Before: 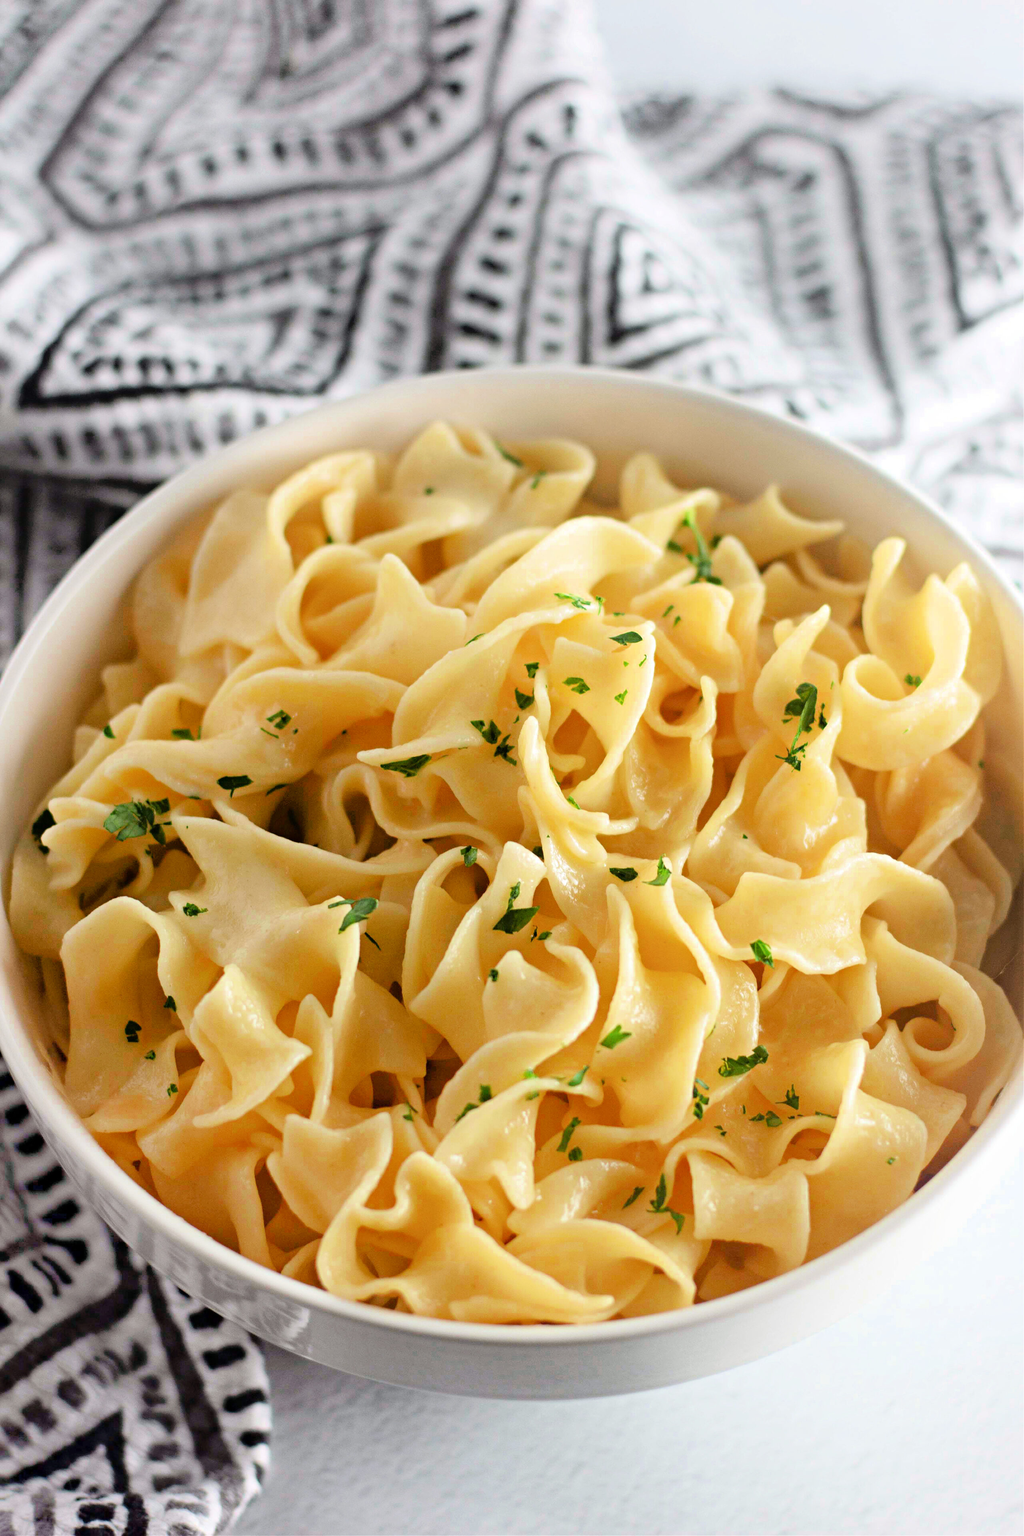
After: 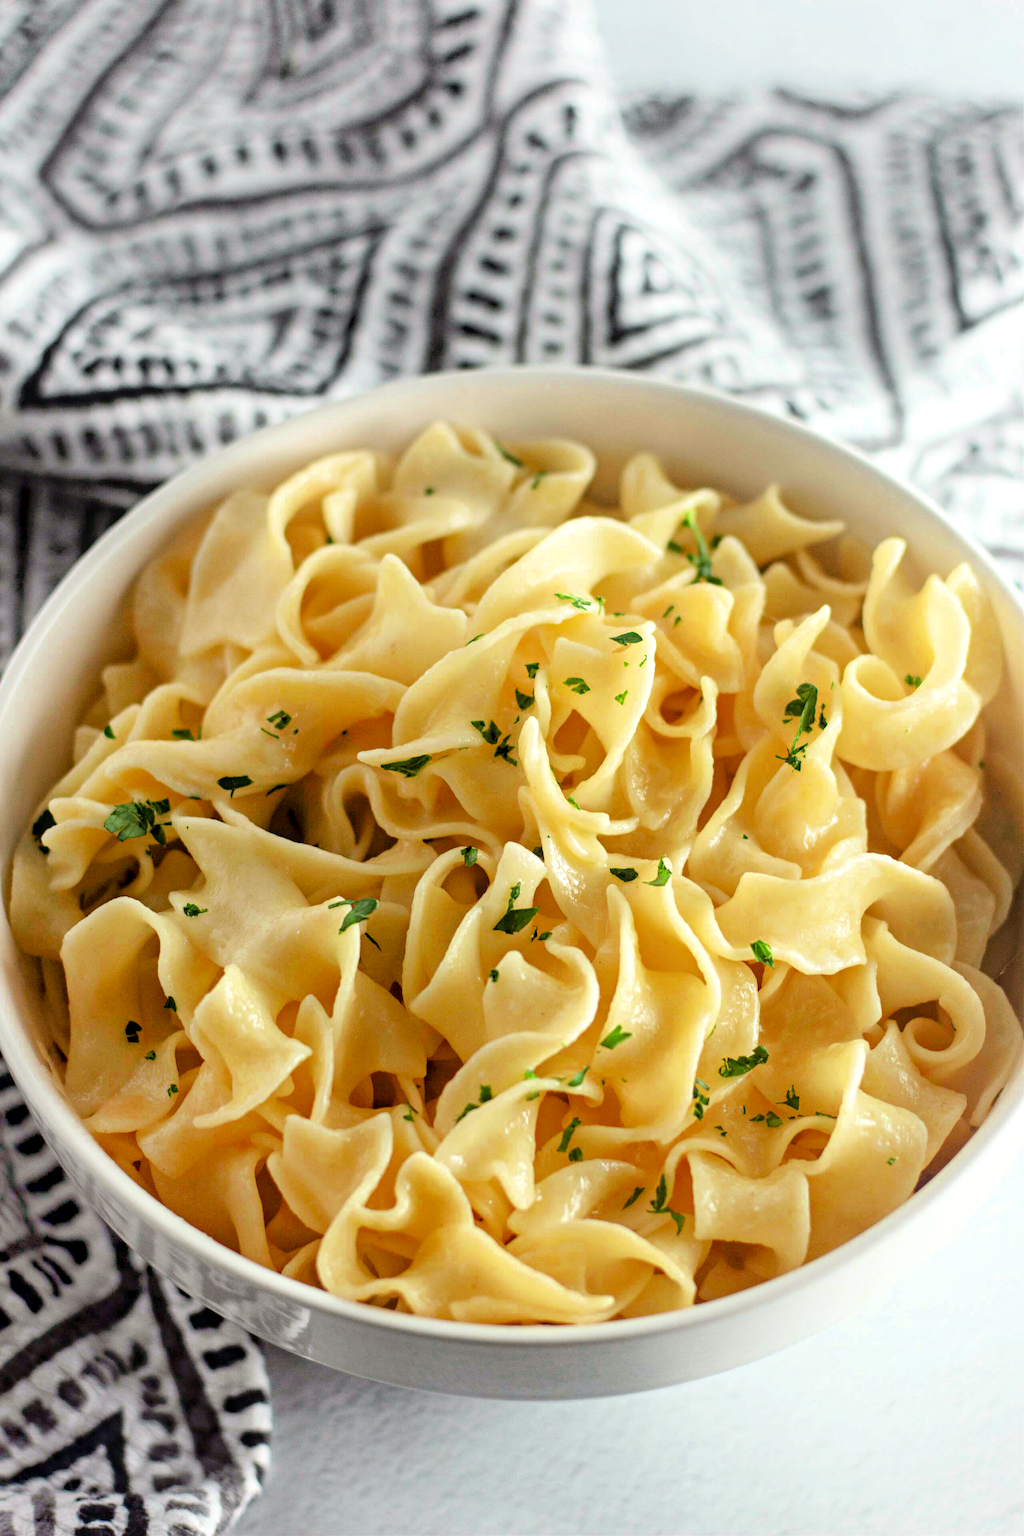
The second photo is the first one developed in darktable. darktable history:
color correction: highlights a* -2.51, highlights b* 2.3
local contrast: on, module defaults
